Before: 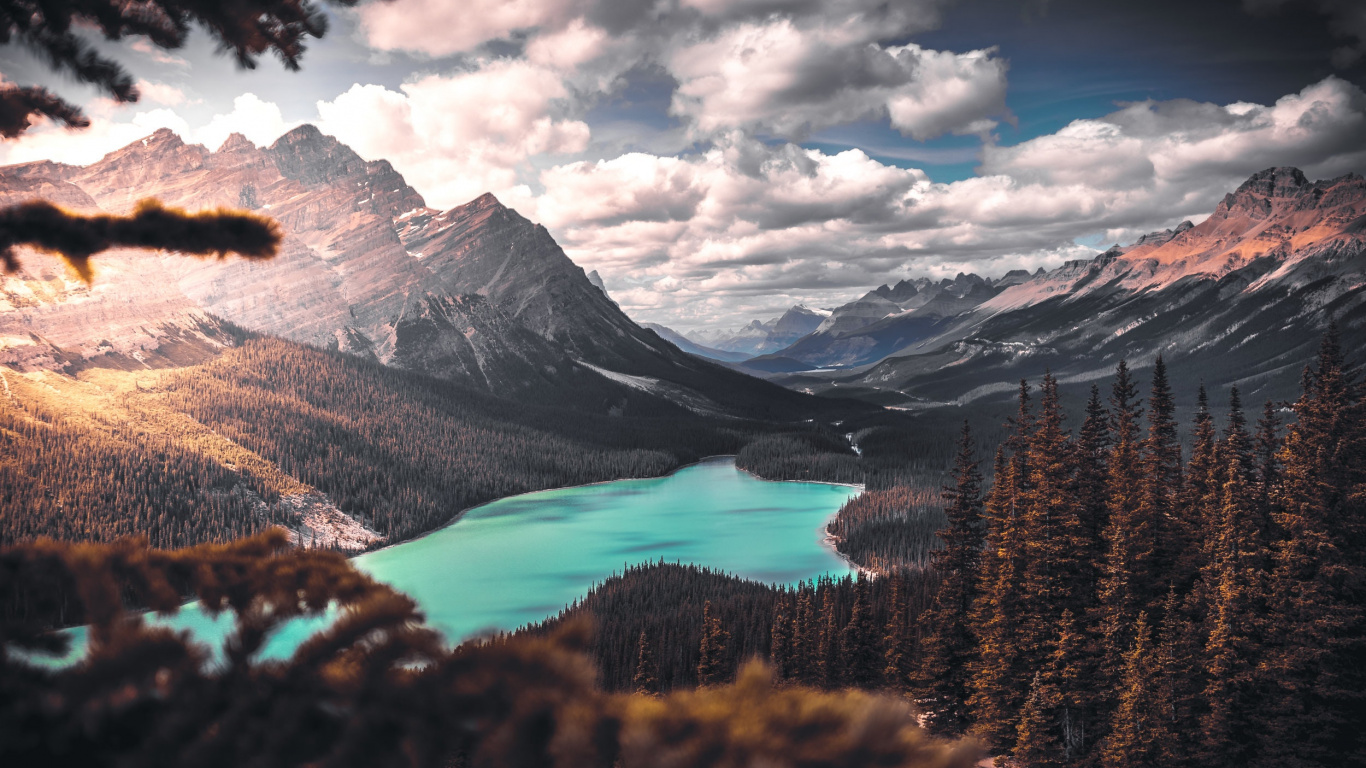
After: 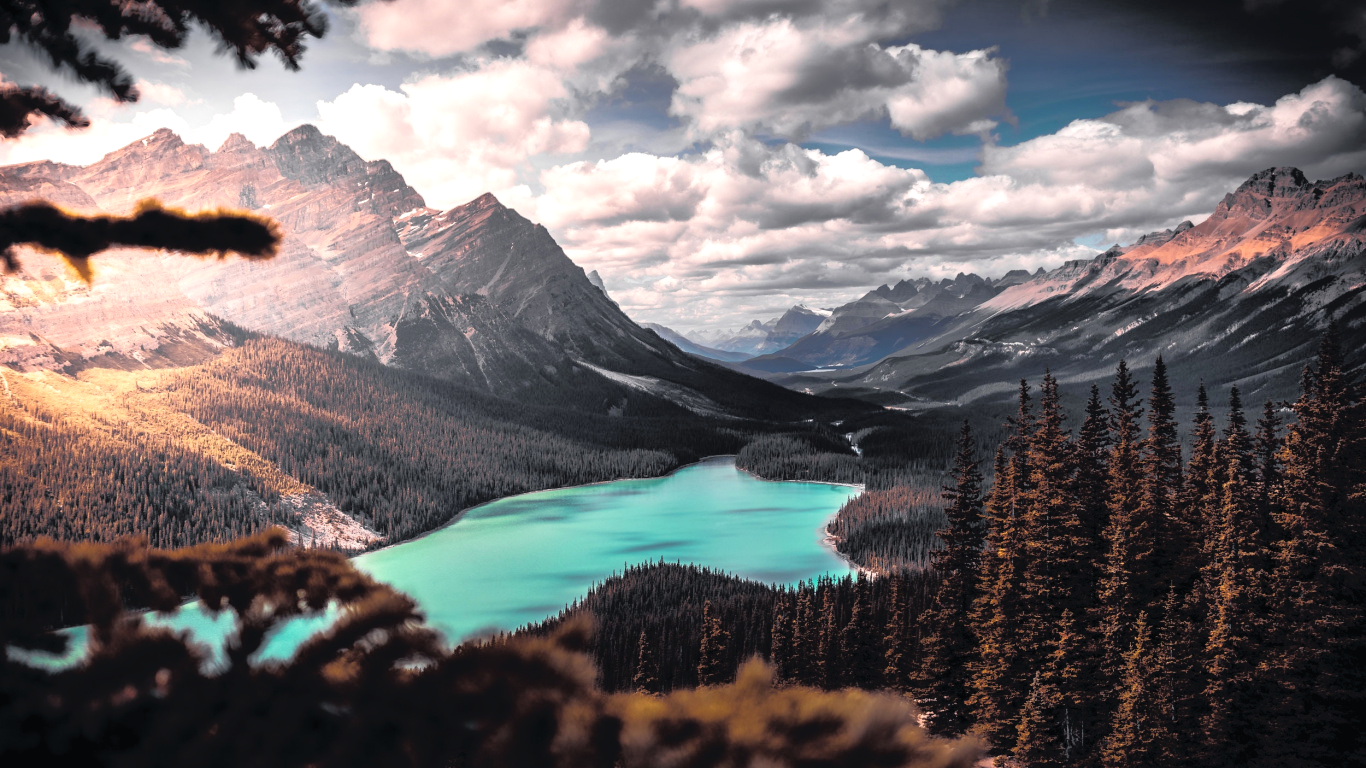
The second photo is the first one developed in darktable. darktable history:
tone equalizer: -8 EV -1.81 EV, -7 EV -1.13 EV, -6 EV -1.65 EV, edges refinement/feathering 500, mask exposure compensation -1.57 EV, preserve details no
exposure: exposure 0.187 EV, compensate highlight preservation false
